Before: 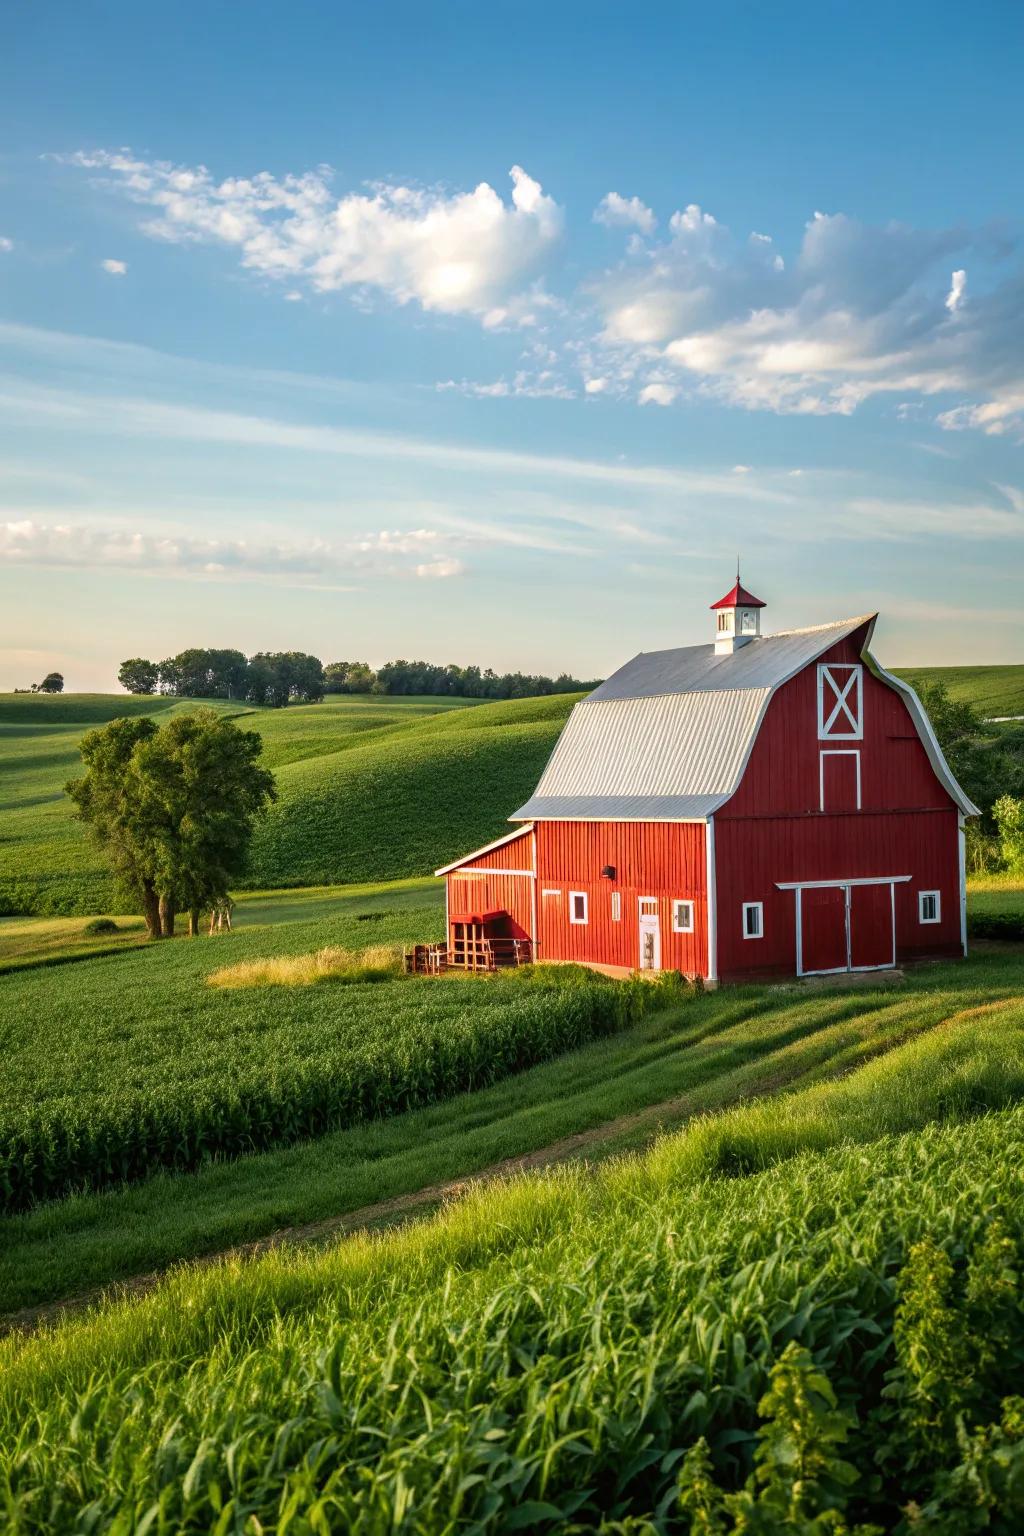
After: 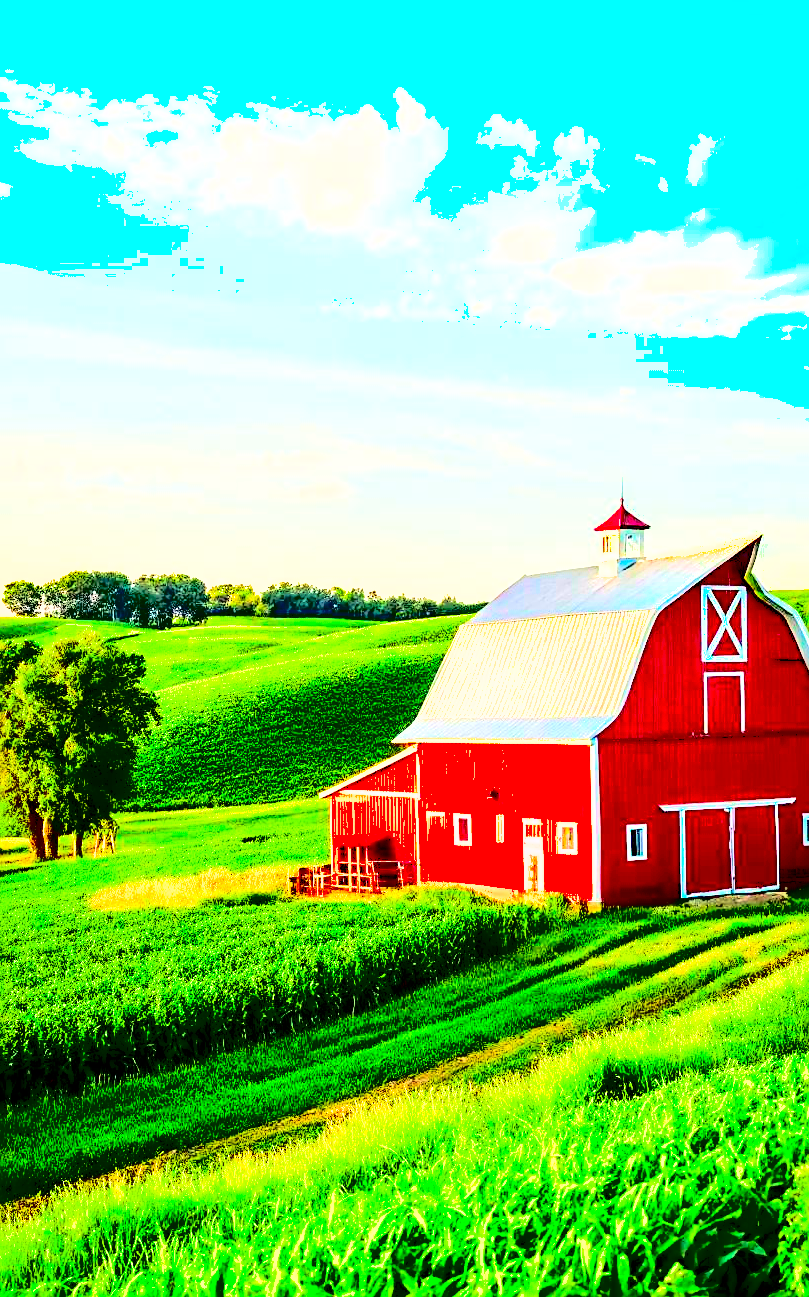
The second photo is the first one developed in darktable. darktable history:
color correction: highlights a* 0.826, highlights b* 2.8, saturation 1.08
exposure: black level correction 0, exposure 1.101 EV, compensate highlight preservation false
contrast brightness saturation: contrast 0.779, brightness -0.999, saturation 0.998
tone equalizer: -7 EV 0.143 EV, -6 EV 0.586 EV, -5 EV 1.11 EV, -4 EV 1.31 EV, -3 EV 1.15 EV, -2 EV 0.6 EV, -1 EV 0.146 EV, edges refinement/feathering 500, mask exposure compensation -1.57 EV, preserve details no
shadows and highlights: shadows color adjustment 97.99%, highlights color adjustment 57.96%
sharpen: on, module defaults
crop: left 11.389%, top 5.102%, right 9.585%, bottom 10.448%
